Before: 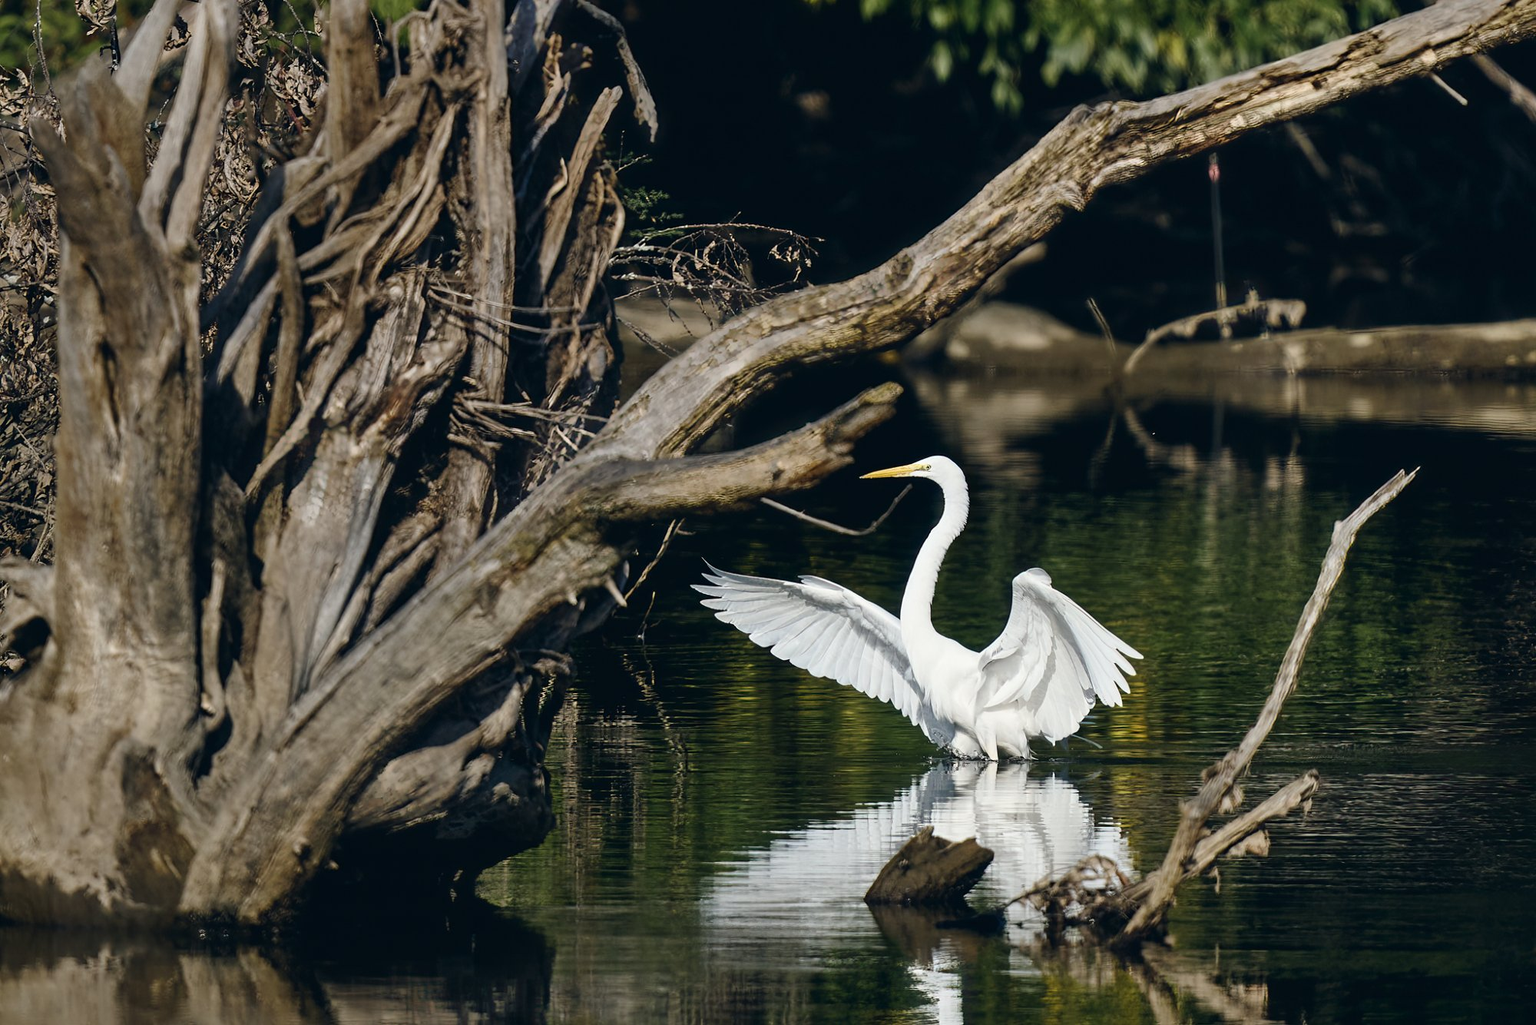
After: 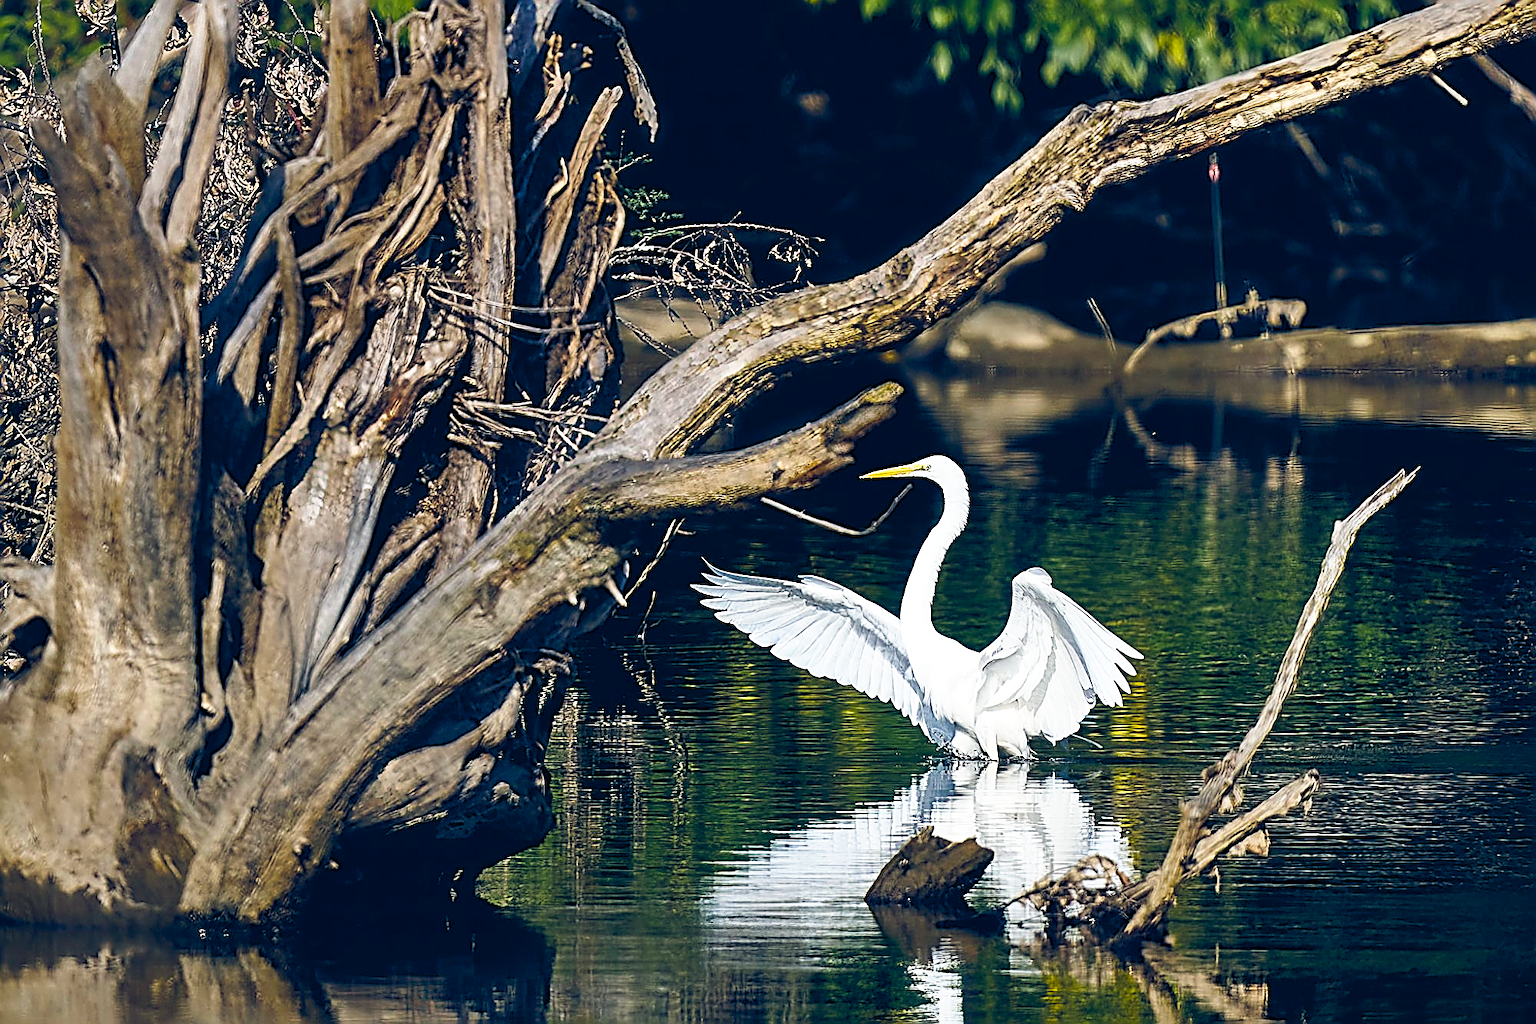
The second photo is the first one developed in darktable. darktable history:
base curve: curves: ch0 [(0, 0) (0.688, 0.865) (1, 1)], preserve colors none
exposure: exposure 0.204 EV, compensate exposure bias true, compensate highlight preservation false
color balance rgb: power › chroma 1%, power › hue 255.47°, global offset › chroma 0.146%, global offset › hue 253.51°, perceptual saturation grading › global saturation 19.346%, global vibrance 44.912%
sharpen: amount 1.999
